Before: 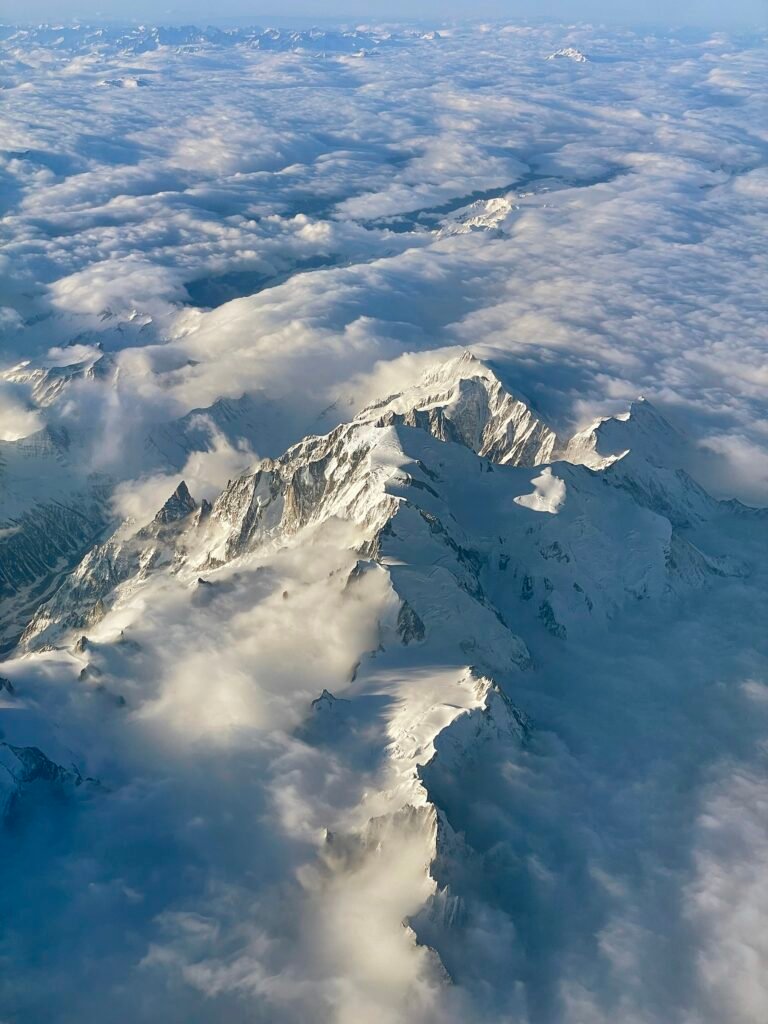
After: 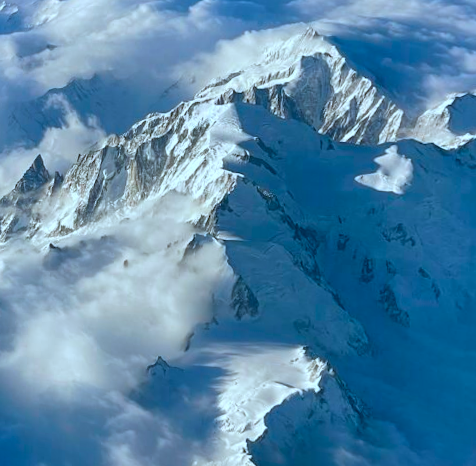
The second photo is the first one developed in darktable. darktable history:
rotate and perspective: rotation 1.69°, lens shift (vertical) -0.023, lens shift (horizontal) -0.291, crop left 0.025, crop right 0.988, crop top 0.092, crop bottom 0.842
color calibration: x 0.396, y 0.386, temperature 3669 K
crop: left 13.312%, top 31.28%, right 24.627%, bottom 15.582%
